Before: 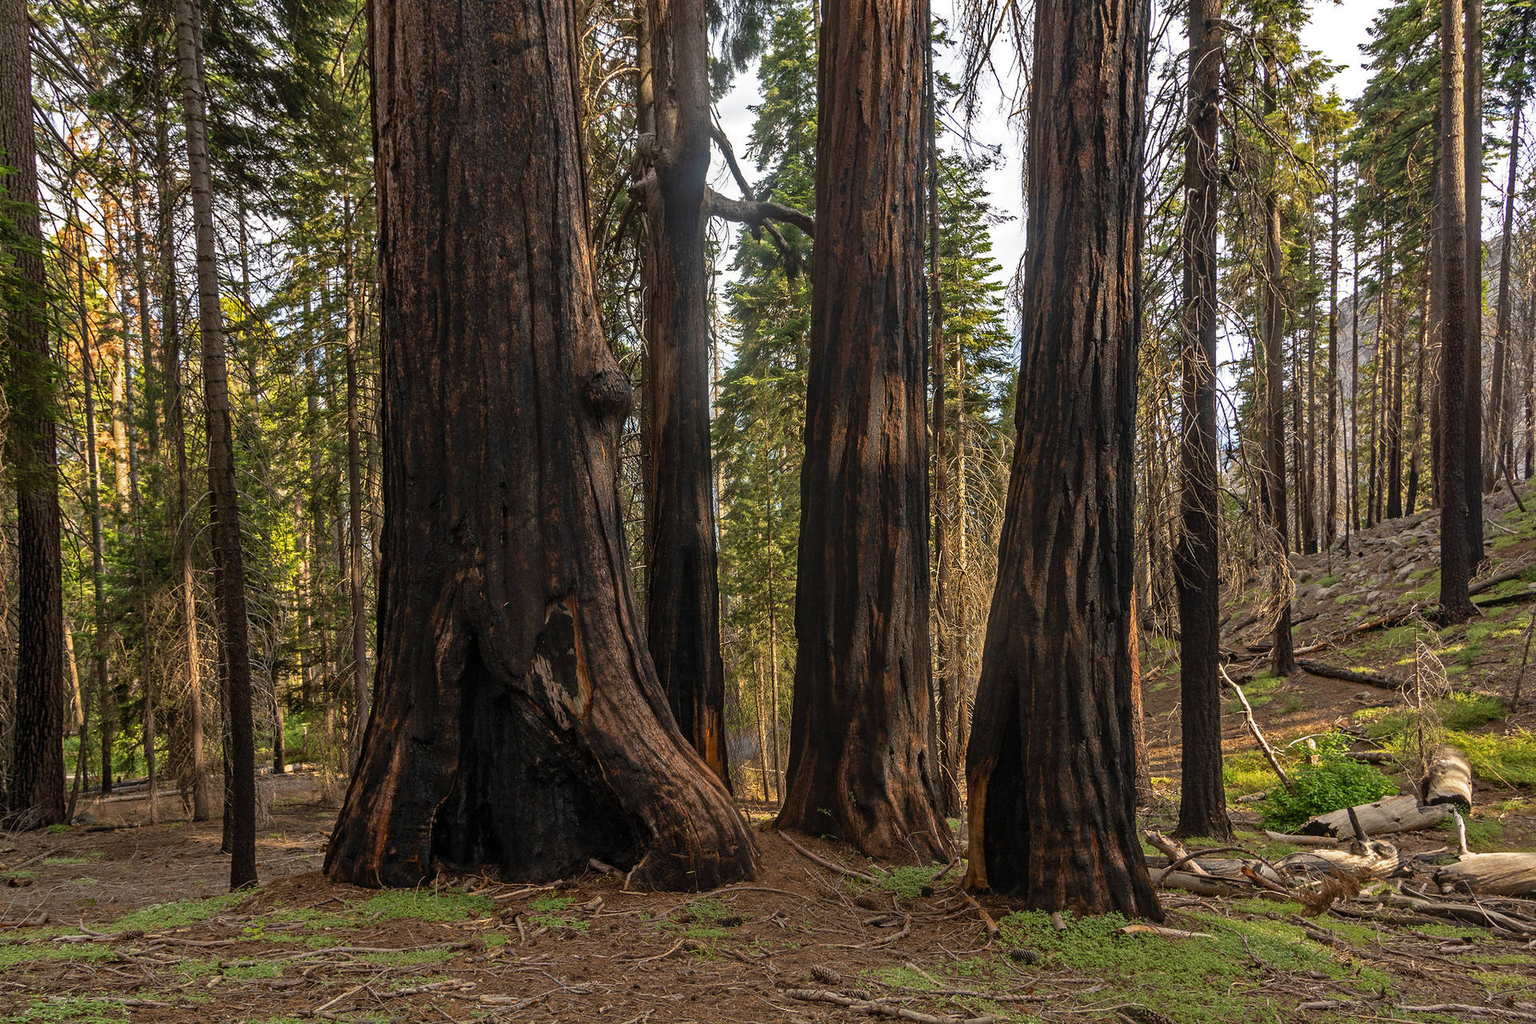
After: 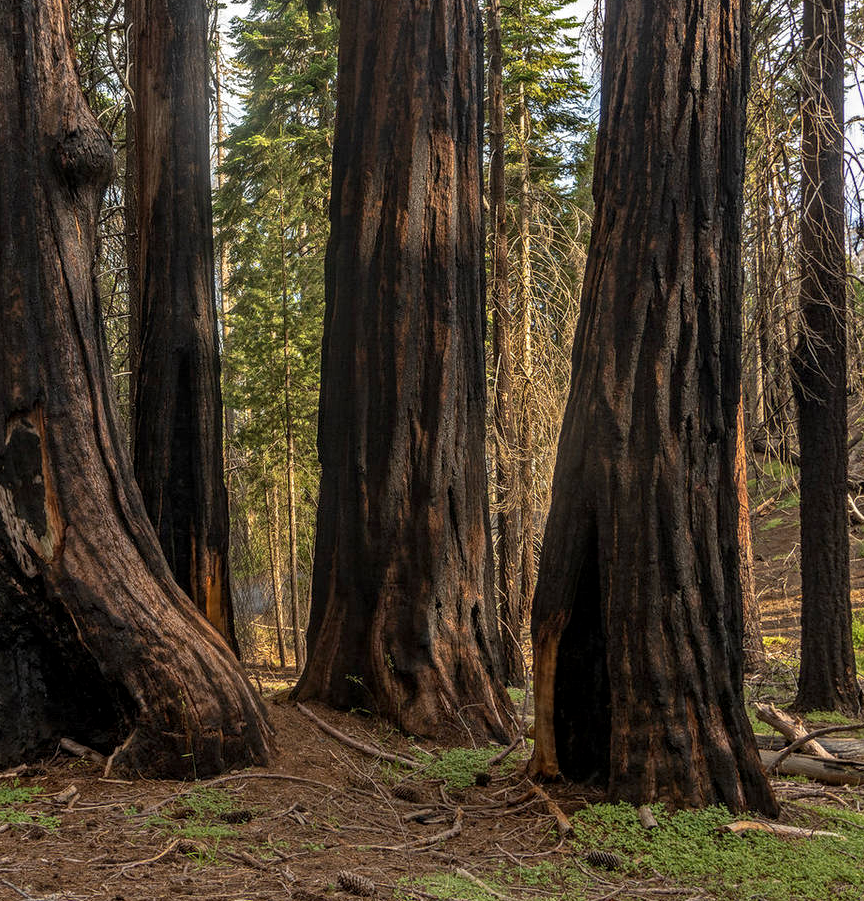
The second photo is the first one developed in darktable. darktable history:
crop: left 35.243%, top 26.174%, right 19.746%, bottom 3.377%
local contrast: on, module defaults
